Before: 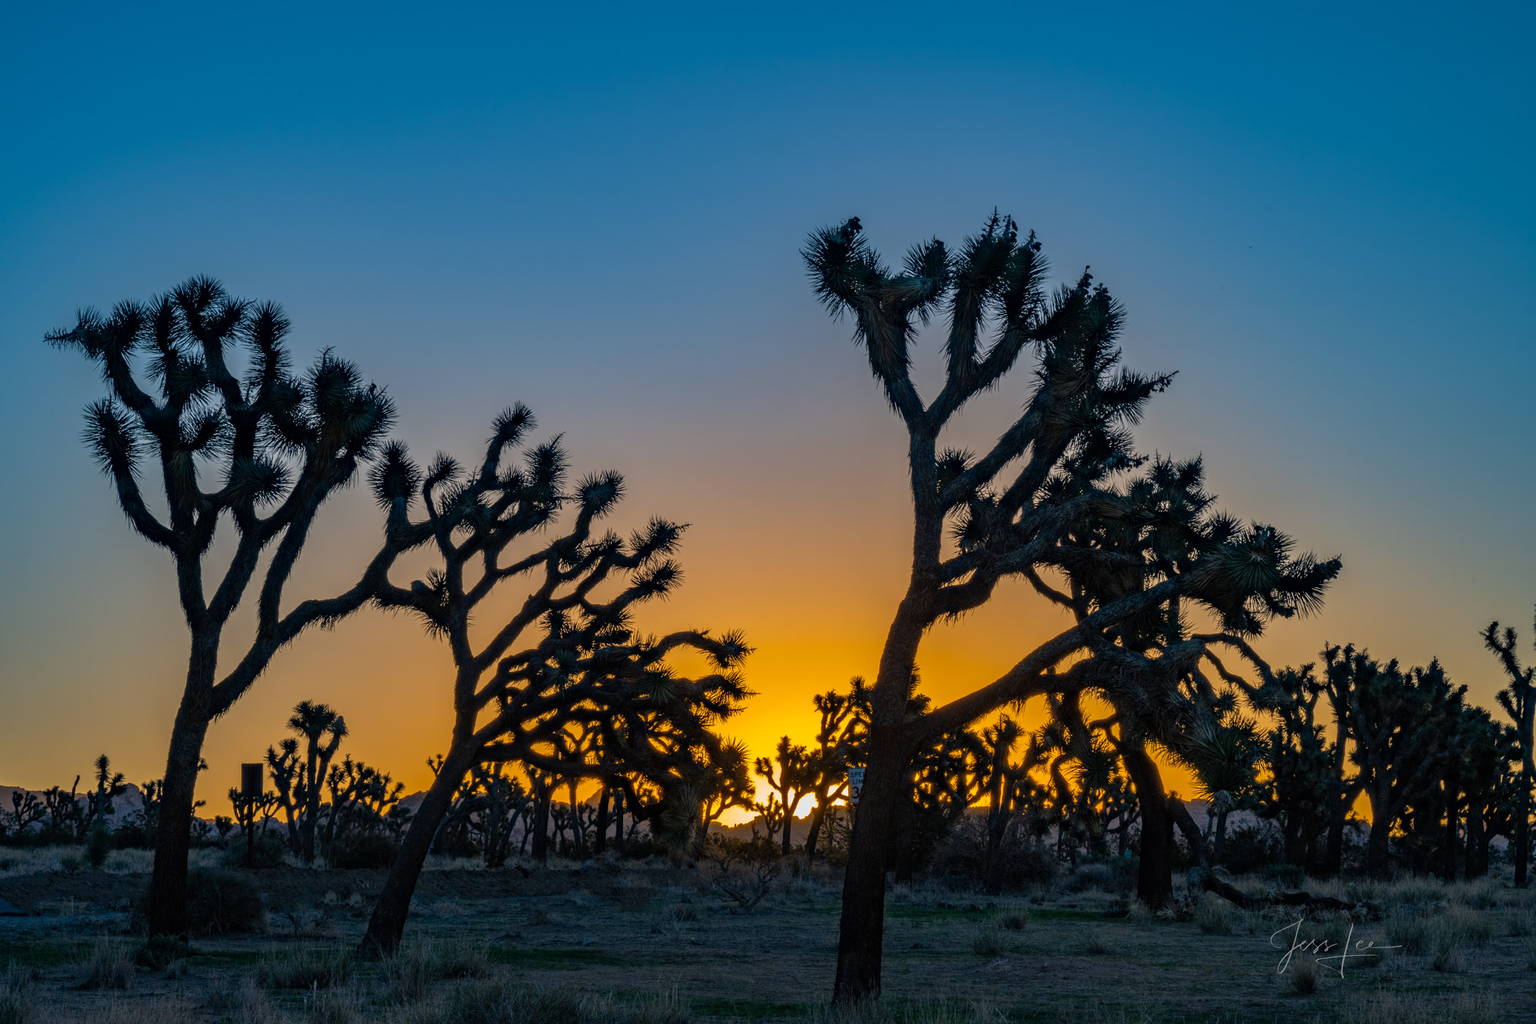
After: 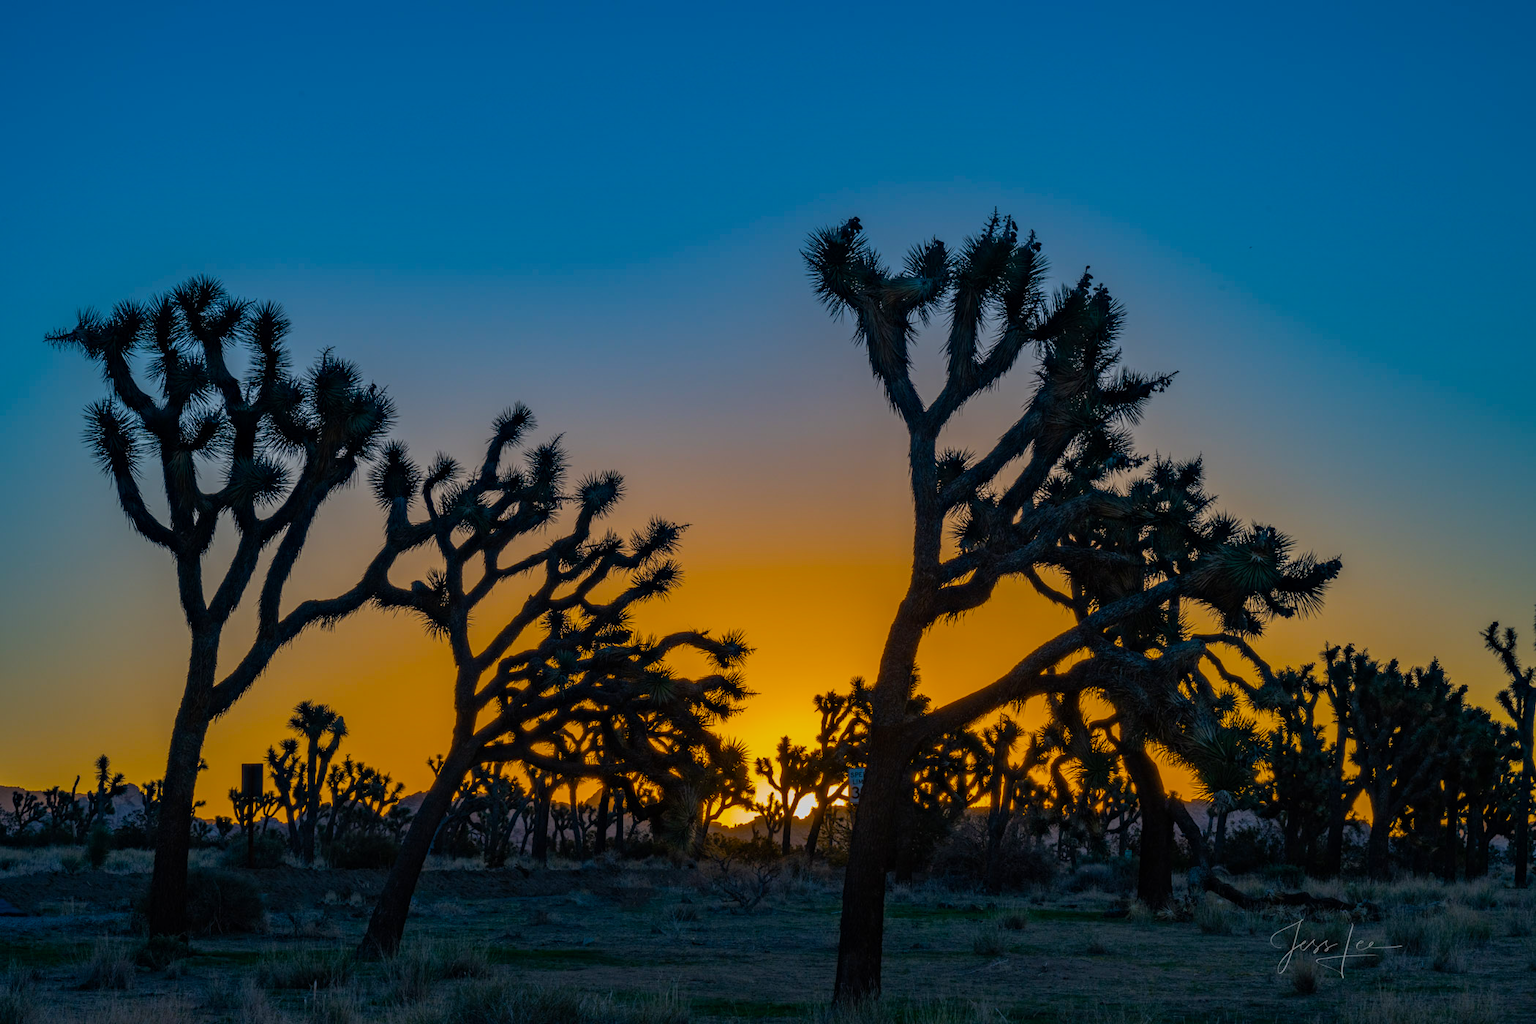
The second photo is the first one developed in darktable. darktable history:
exposure: compensate exposure bias true, compensate highlight preservation false
color balance rgb: linear chroma grading › shadows -8.261%, linear chroma grading › global chroma 9.772%, perceptual saturation grading › global saturation 30.258%, global vibrance 20%
